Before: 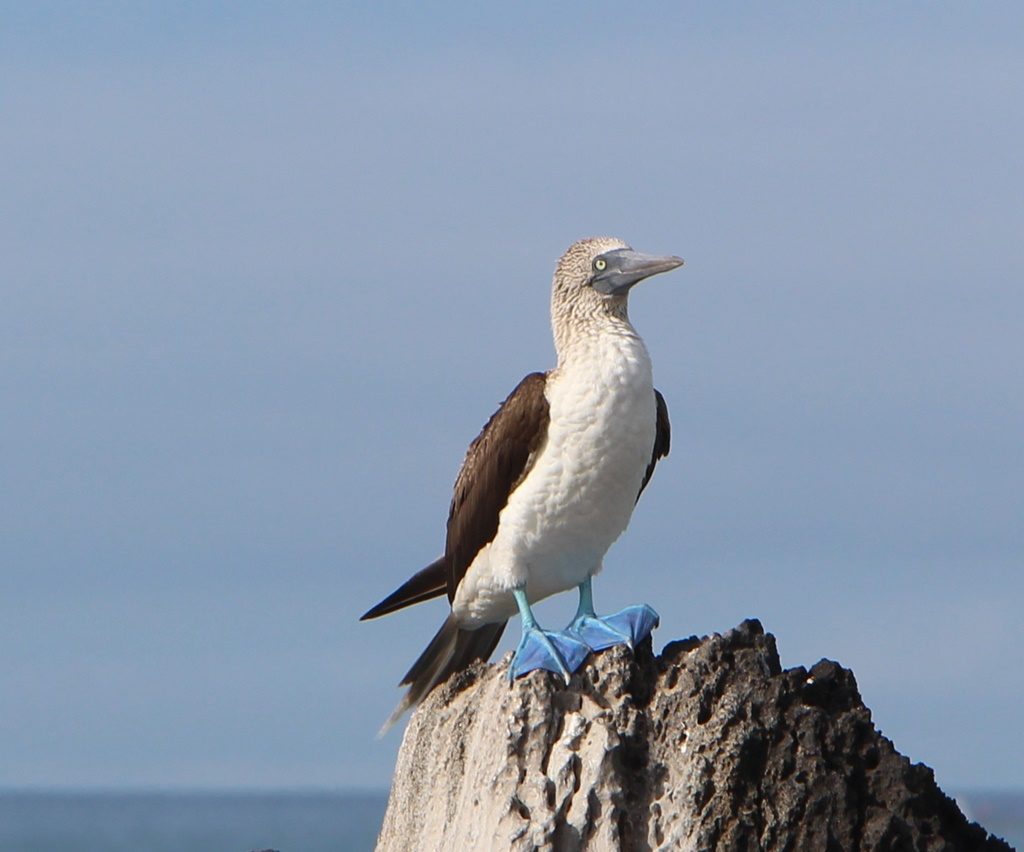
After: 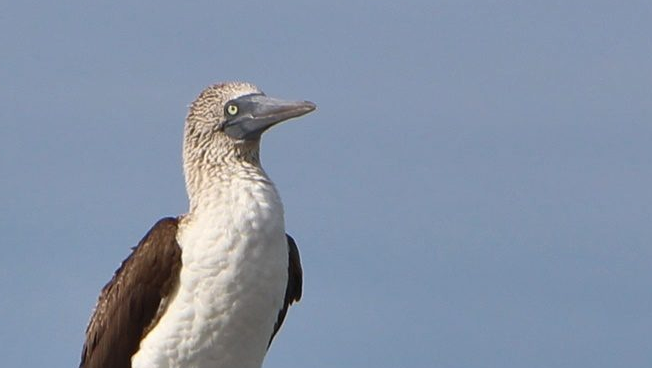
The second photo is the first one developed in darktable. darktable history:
crop: left 36.005%, top 18.293%, right 0.31%, bottom 38.444%
shadows and highlights: shadows 30.63, highlights -63.22, shadows color adjustment 98%, highlights color adjustment 58.61%, soften with gaussian
